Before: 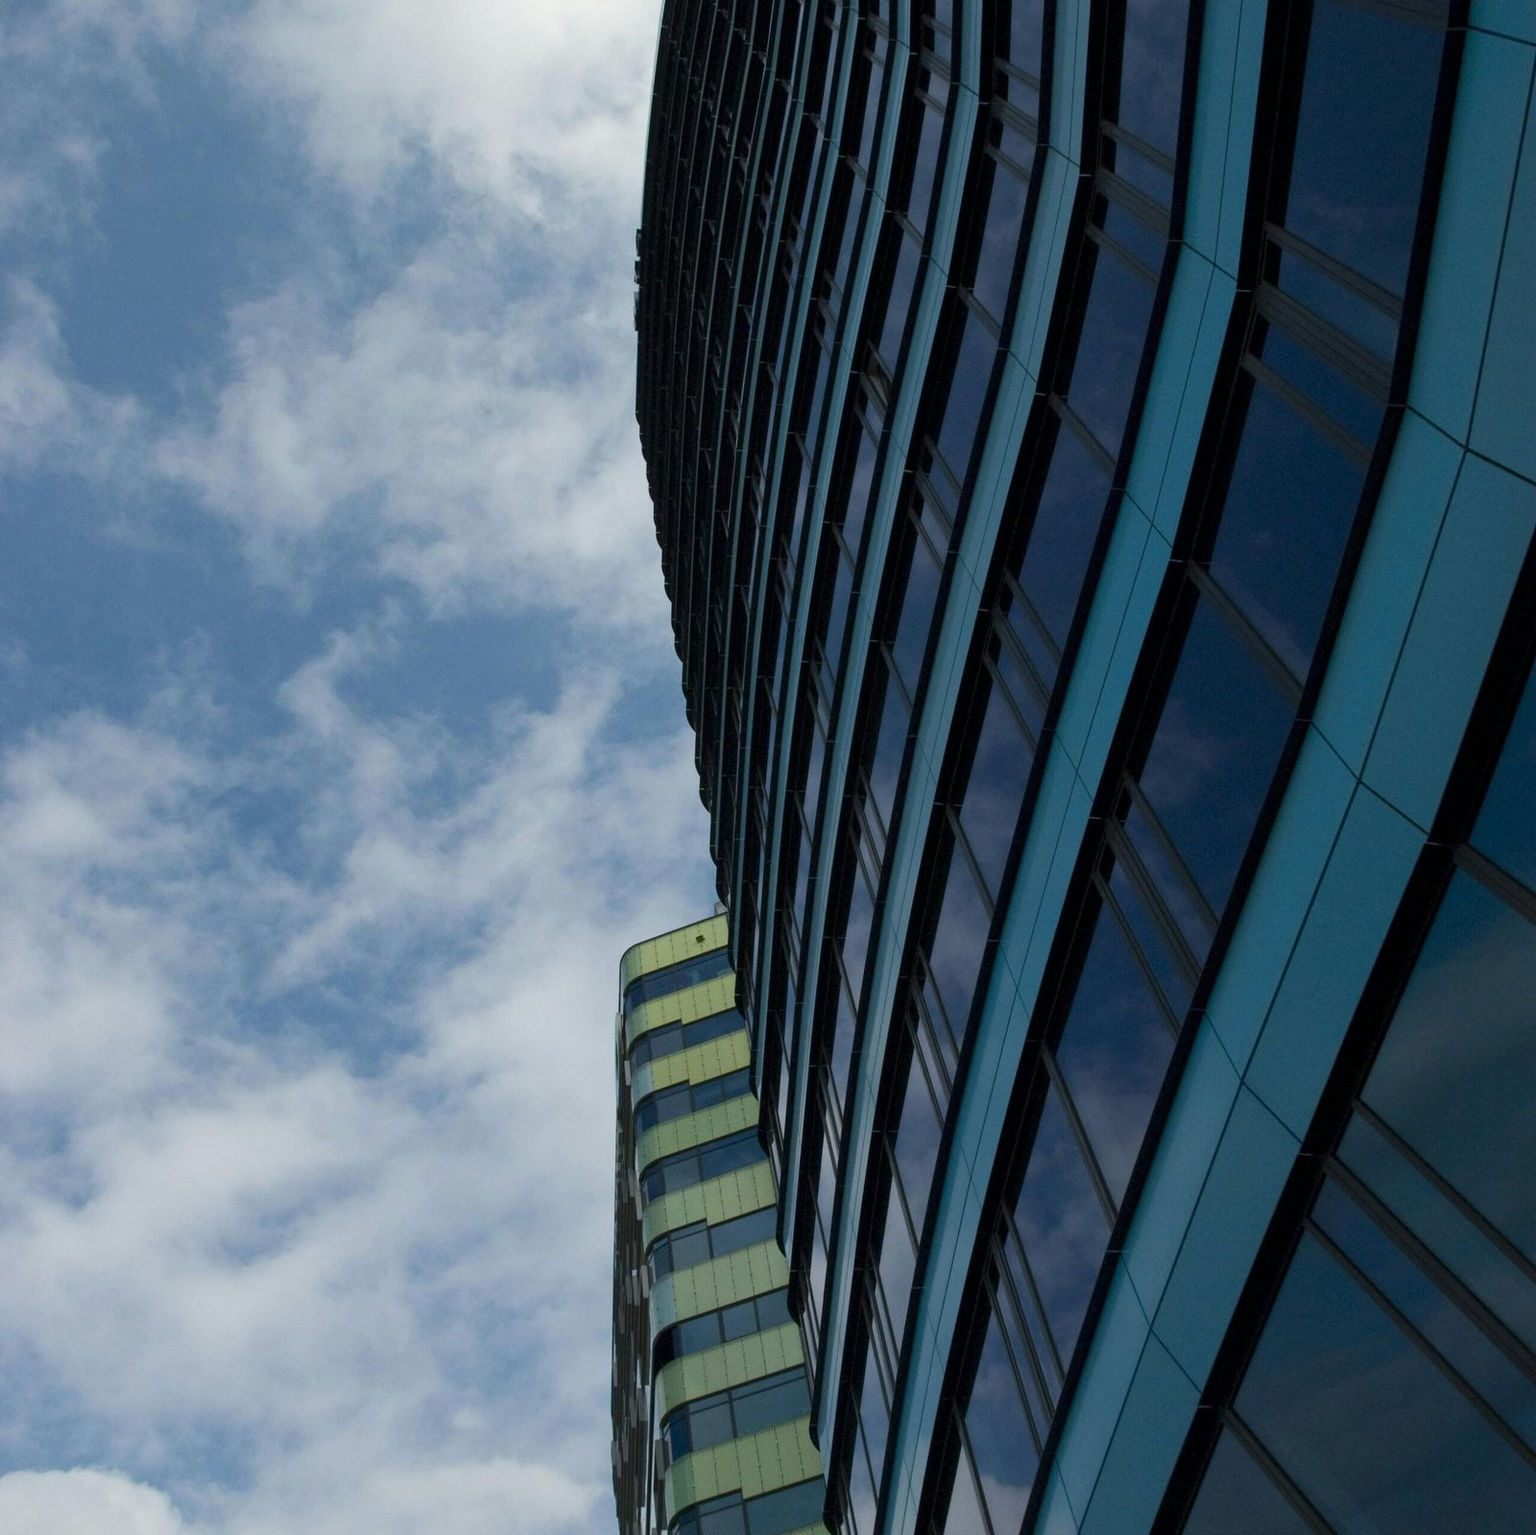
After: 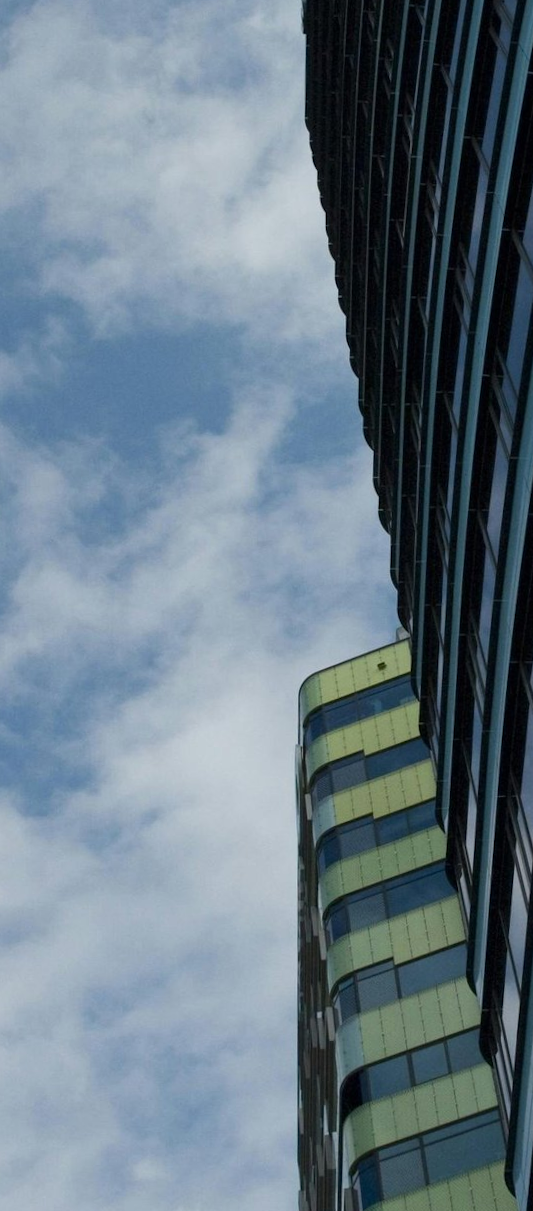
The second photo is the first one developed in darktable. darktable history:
white balance: emerald 1
crop and rotate: left 21.77%, top 18.528%, right 44.676%, bottom 2.997%
rotate and perspective: rotation -1°, crop left 0.011, crop right 0.989, crop top 0.025, crop bottom 0.975
